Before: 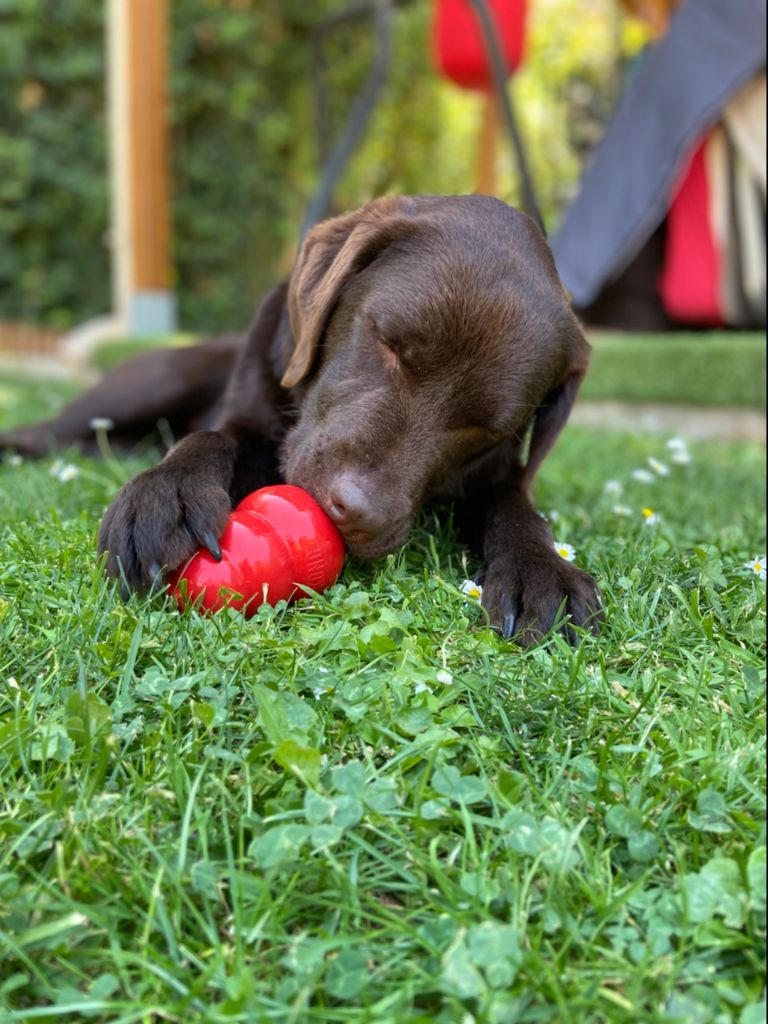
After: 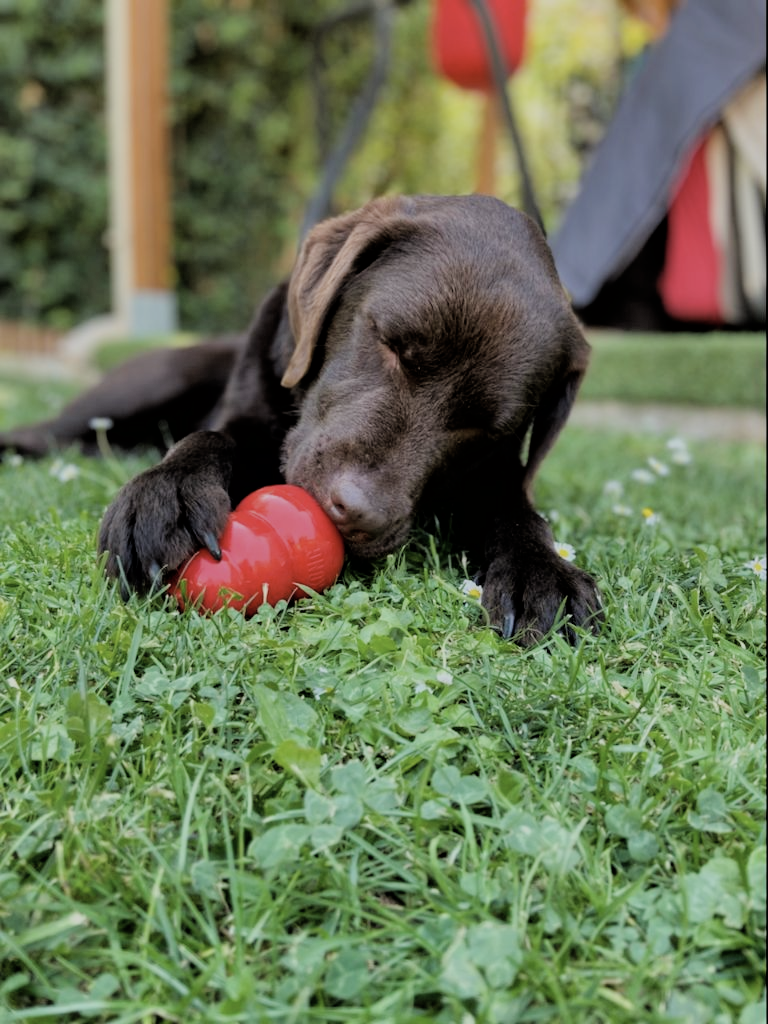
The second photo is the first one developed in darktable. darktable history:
color correction: highlights b* 0.001, saturation 0.773
filmic rgb: black relative exposure -4.68 EV, white relative exposure 4.8 EV, hardness 2.34, latitude 36.85%, contrast 1.042, highlights saturation mix 1.22%, shadows ↔ highlights balance 1.22%
